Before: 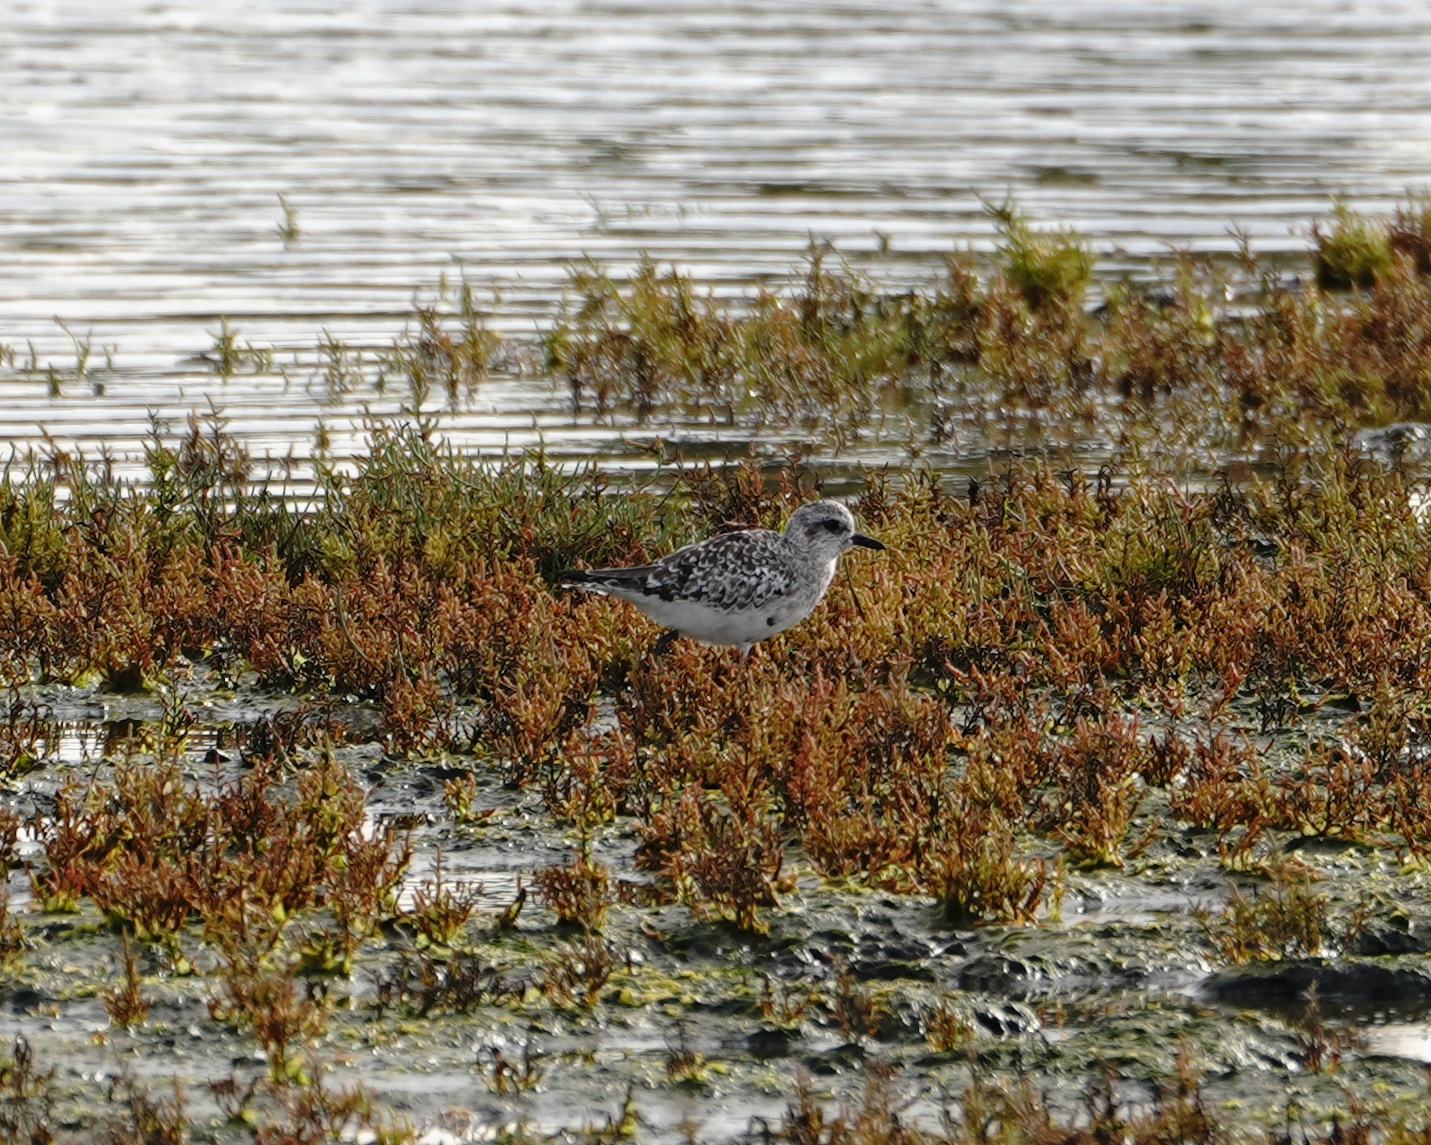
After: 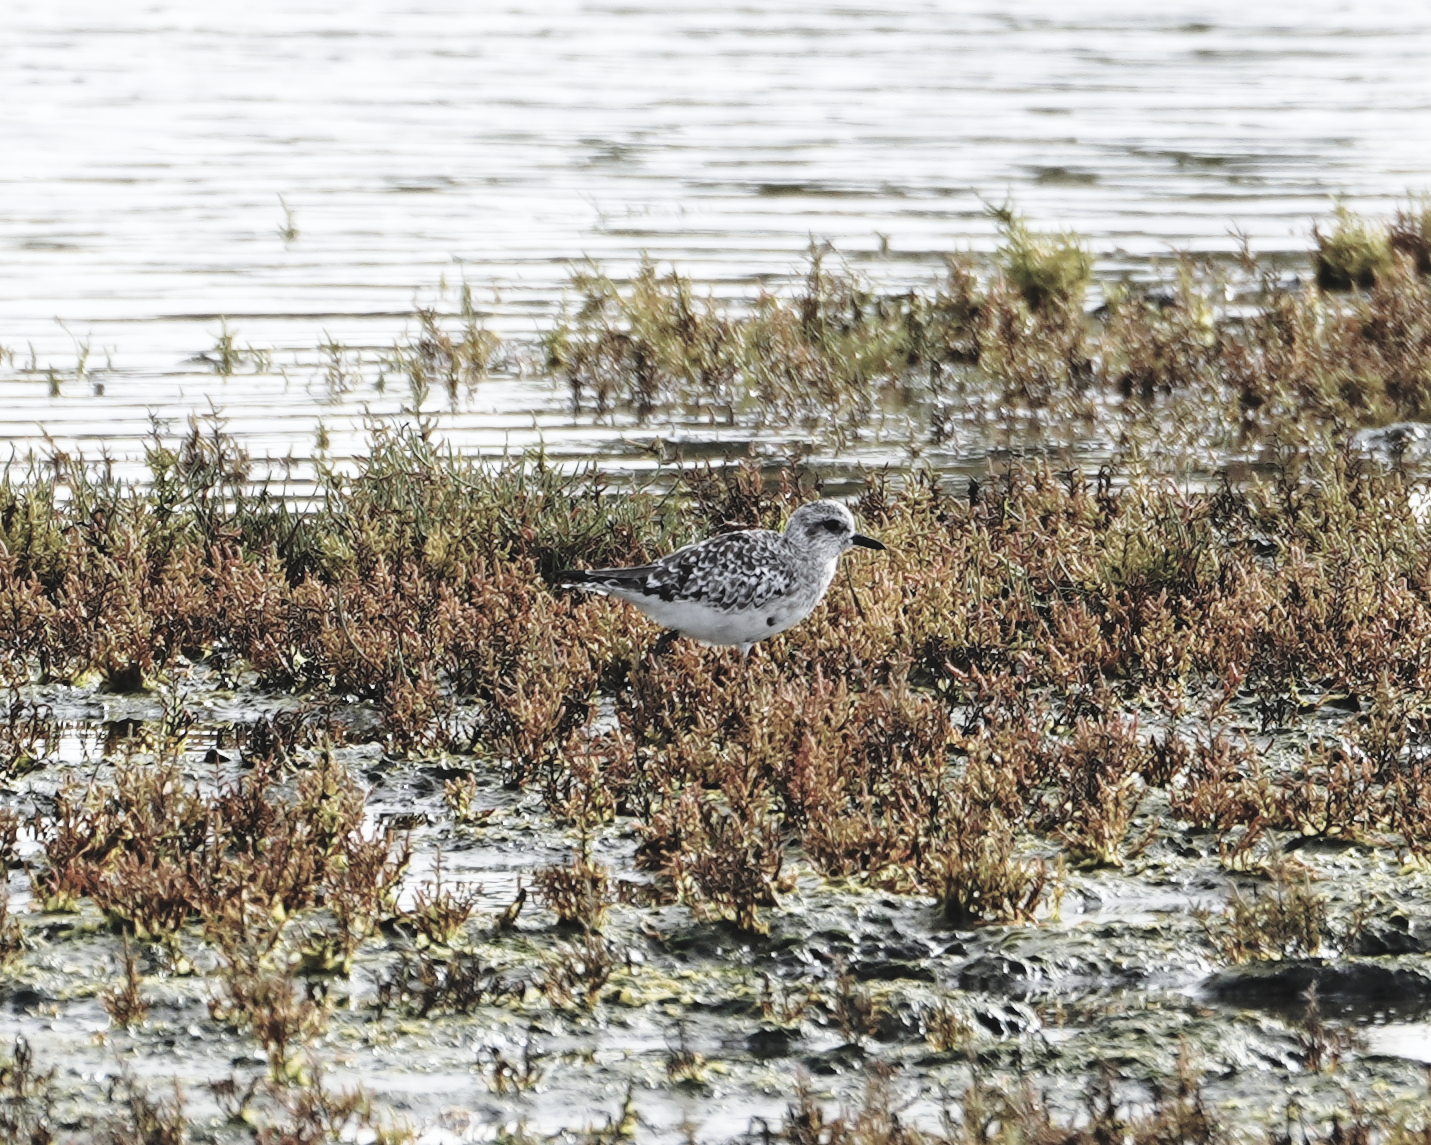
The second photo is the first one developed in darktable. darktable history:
tone curve: curves: ch0 [(0, 0) (0.003, 0.063) (0.011, 0.063) (0.025, 0.063) (0.044, 0.066) (0.069, 0.071) (0.1, 0.09) (0.136, 0.116) (0.177, 0.144) (0.224, 0.192) (0.277, 0.246) (0.335, 0.311) (0.399, 0.399) (0.468, 0.49) (0.543, 0.589) (0.623, 0.709) (0.709, 0.827) (0.801, 0.918) (0.898, 0.969) (1, 1)], preserve colors none
white balance: red 0.967, blue 1.049
contrast brightness saturation: brightness 0.18, saturation -0.5
